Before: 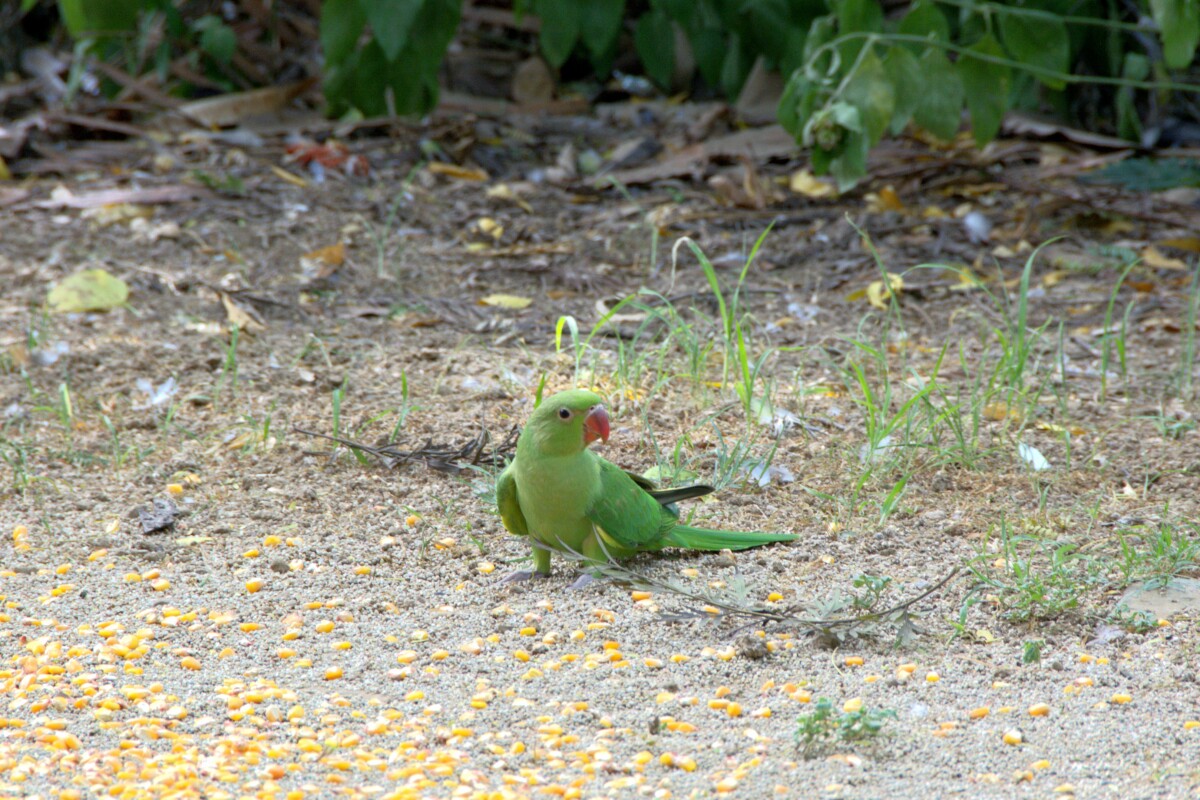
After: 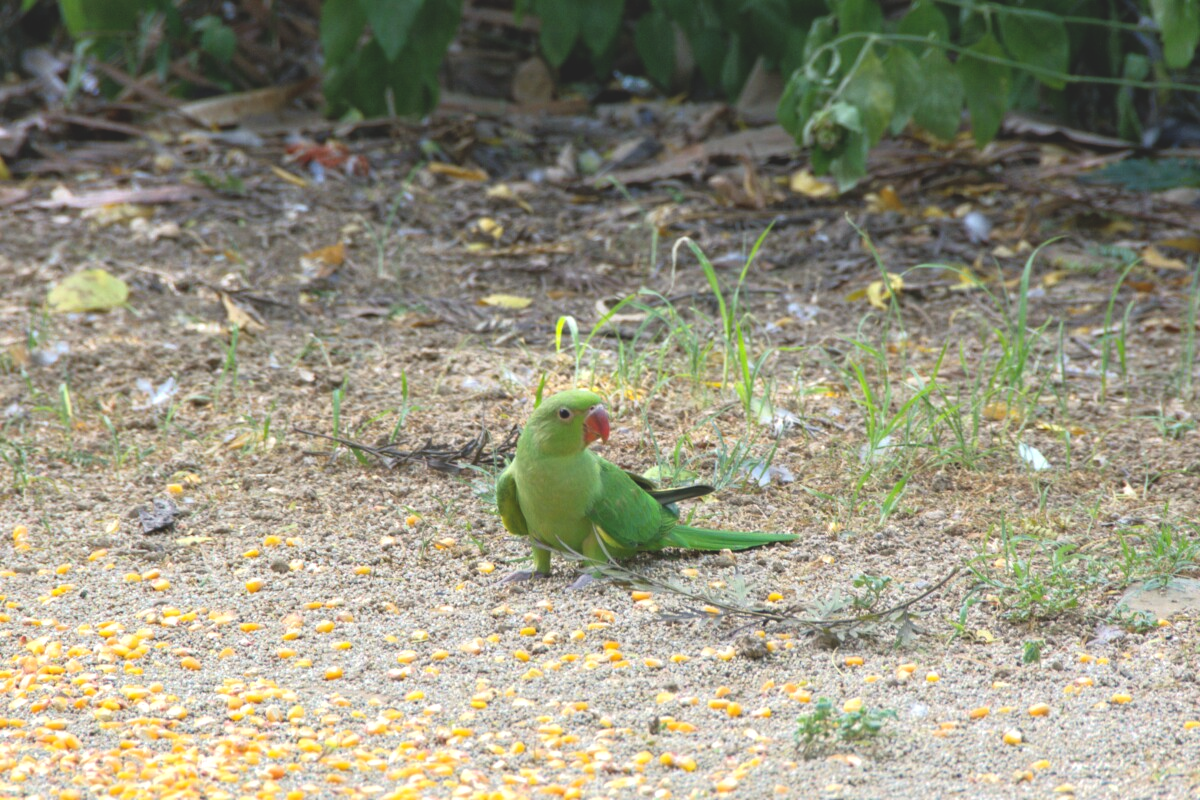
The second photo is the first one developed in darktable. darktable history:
local contrast: highlights 102%, shadows 99%, detail 119%, midtone range 0.2
color balance rgb: highlights gain › chroma 1.055%, highlights gain › hue 60.21°, global offset › luminance 1.991%, perceptual saturation grading › global saturation -0.031%, global vibrance 20%
